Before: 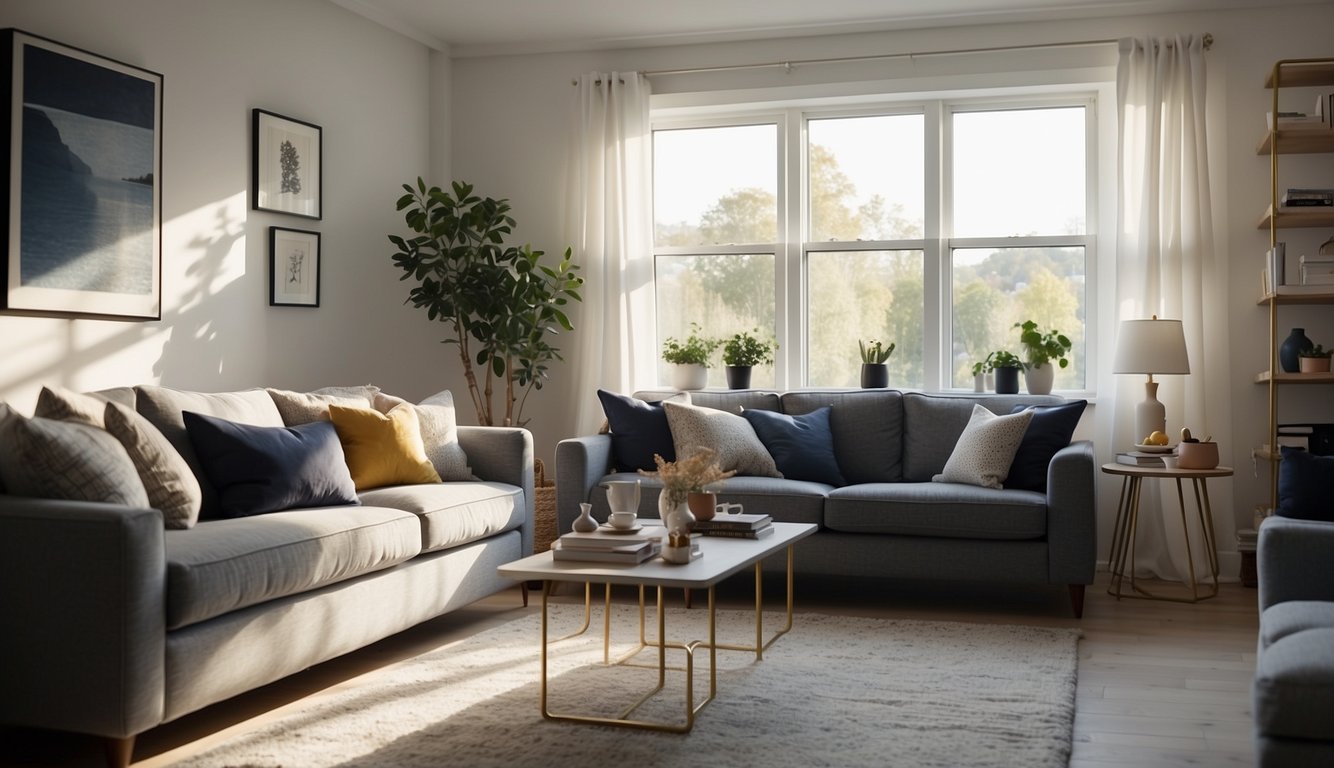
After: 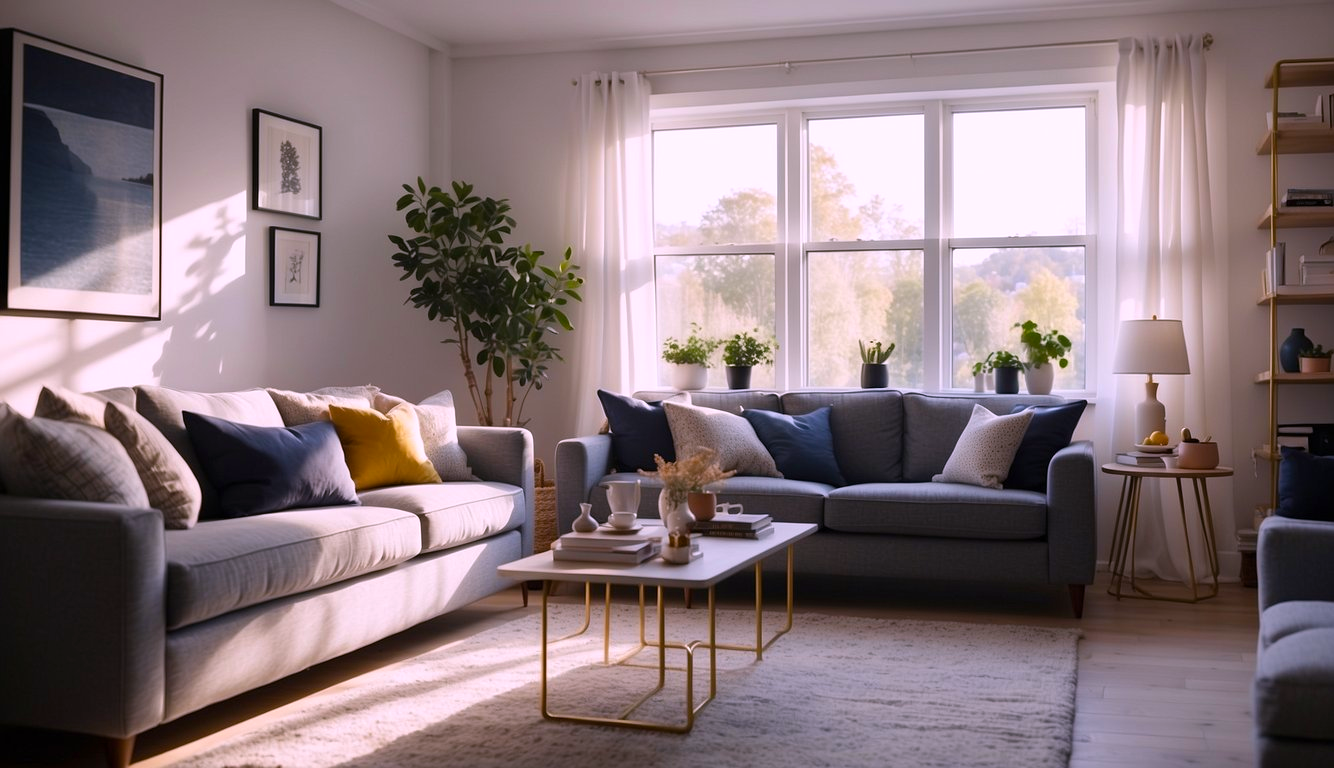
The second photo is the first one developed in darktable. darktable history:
white balance: red 1.066, blue 1.119
color balance rgb: perceptual saturation grading › global saturation 20%, global vibrance 20%
color balance: output saturation 98.5%
exposure: exposure -0.041 EV, compensate highlight preservation false
